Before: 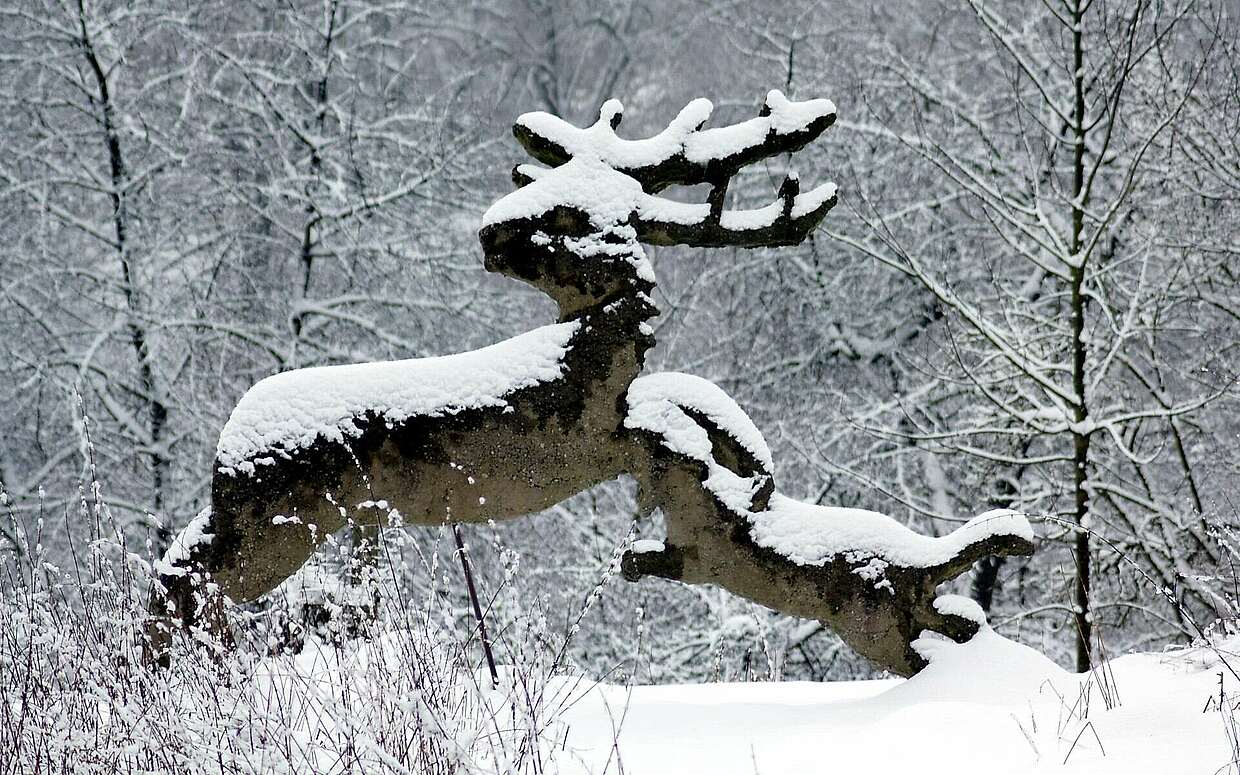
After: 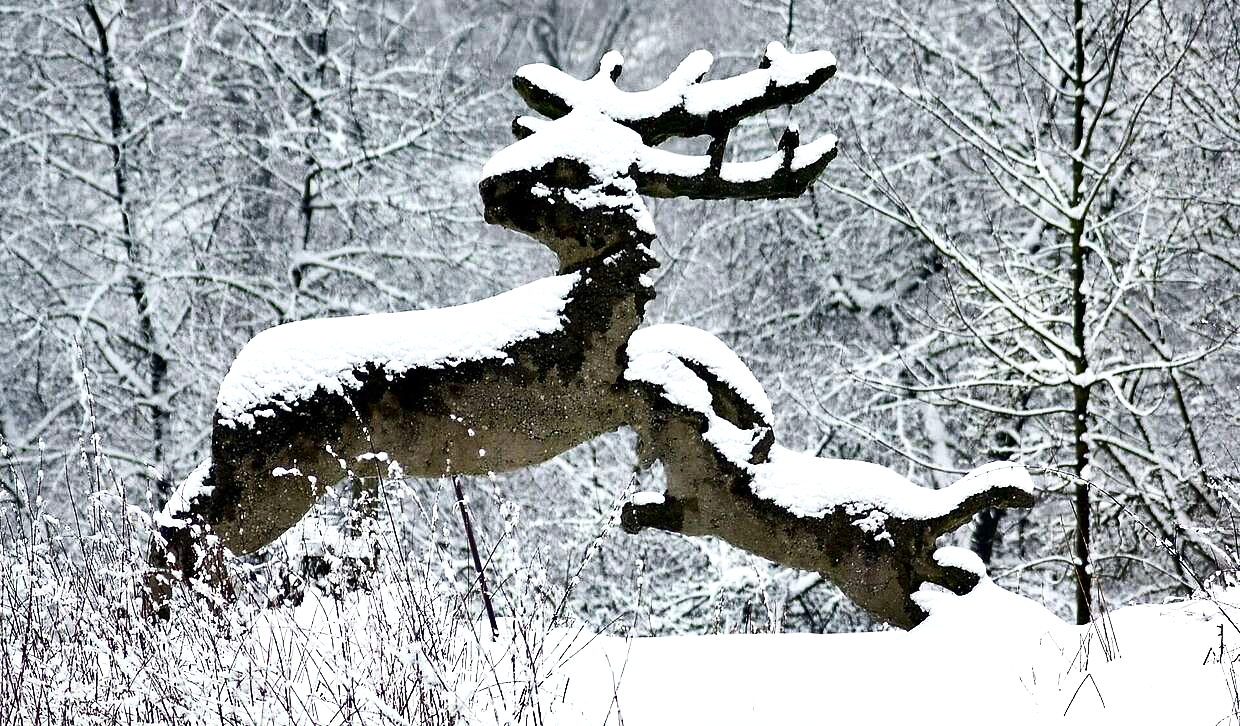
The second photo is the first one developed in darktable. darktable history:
shadows and highlights: soften with gaussian
crop and rotate: top 6.25%
exposure: exposure 0.493 EV, compensate highlight preservation false
contrast brightness saturation: contrast 0.22
